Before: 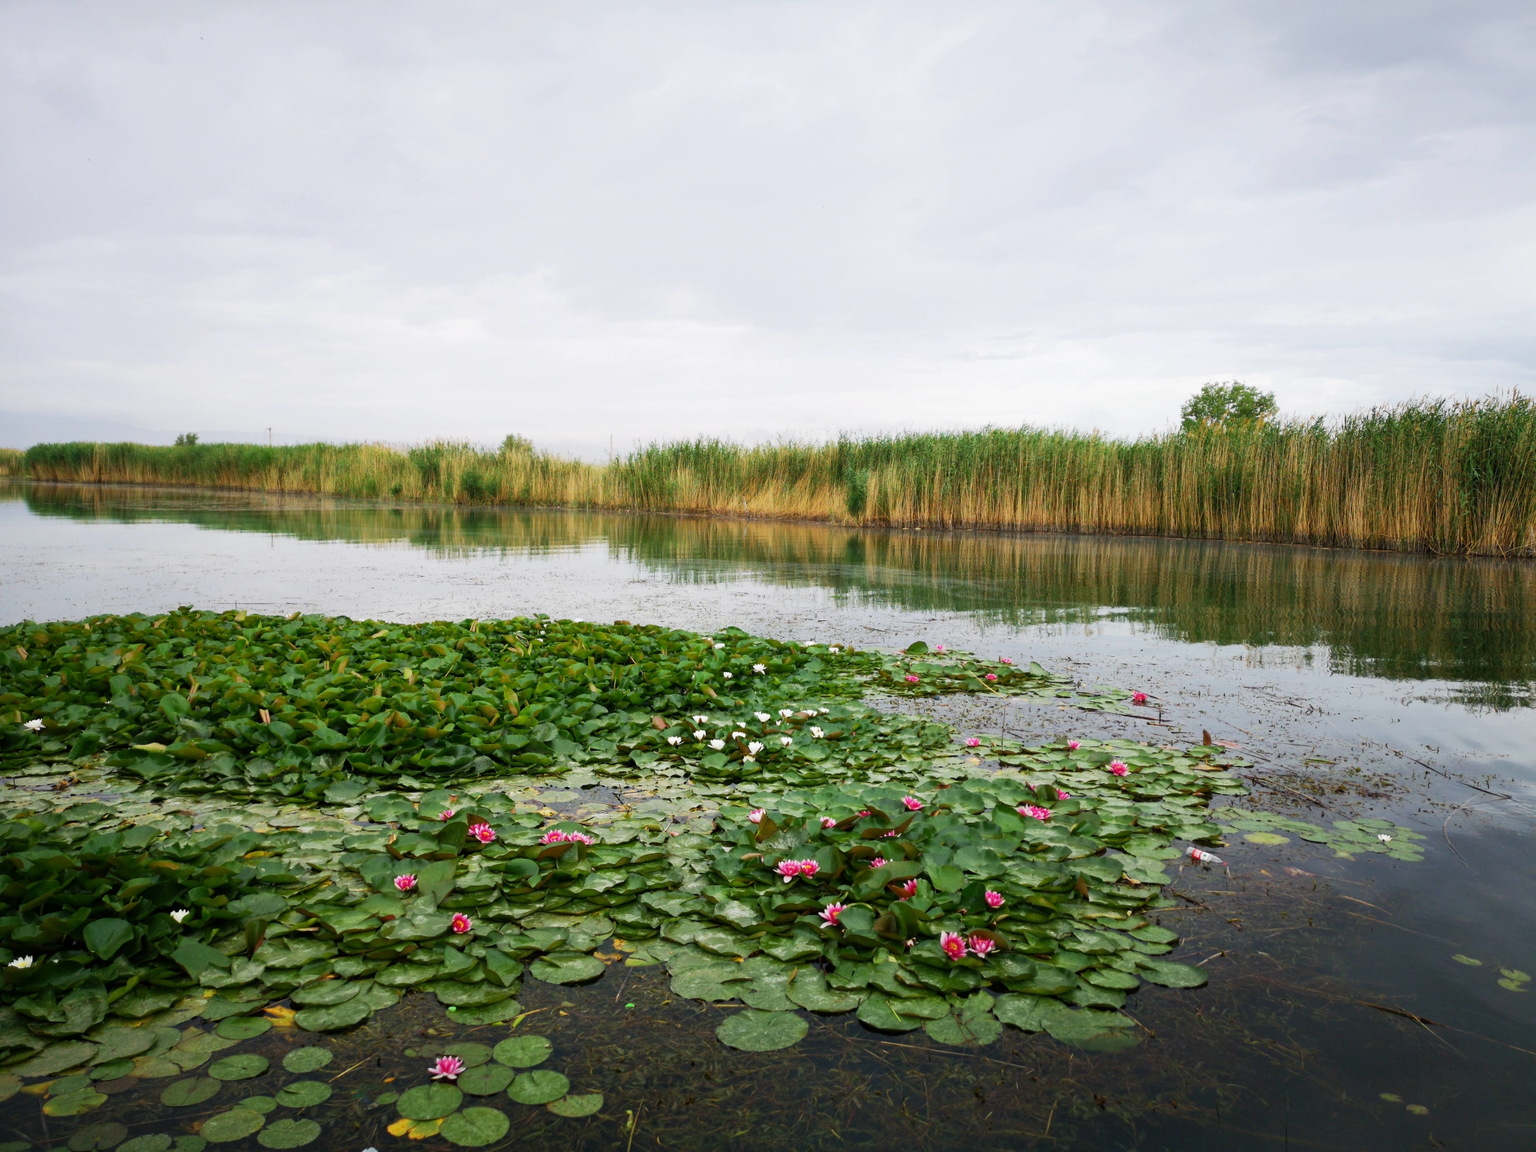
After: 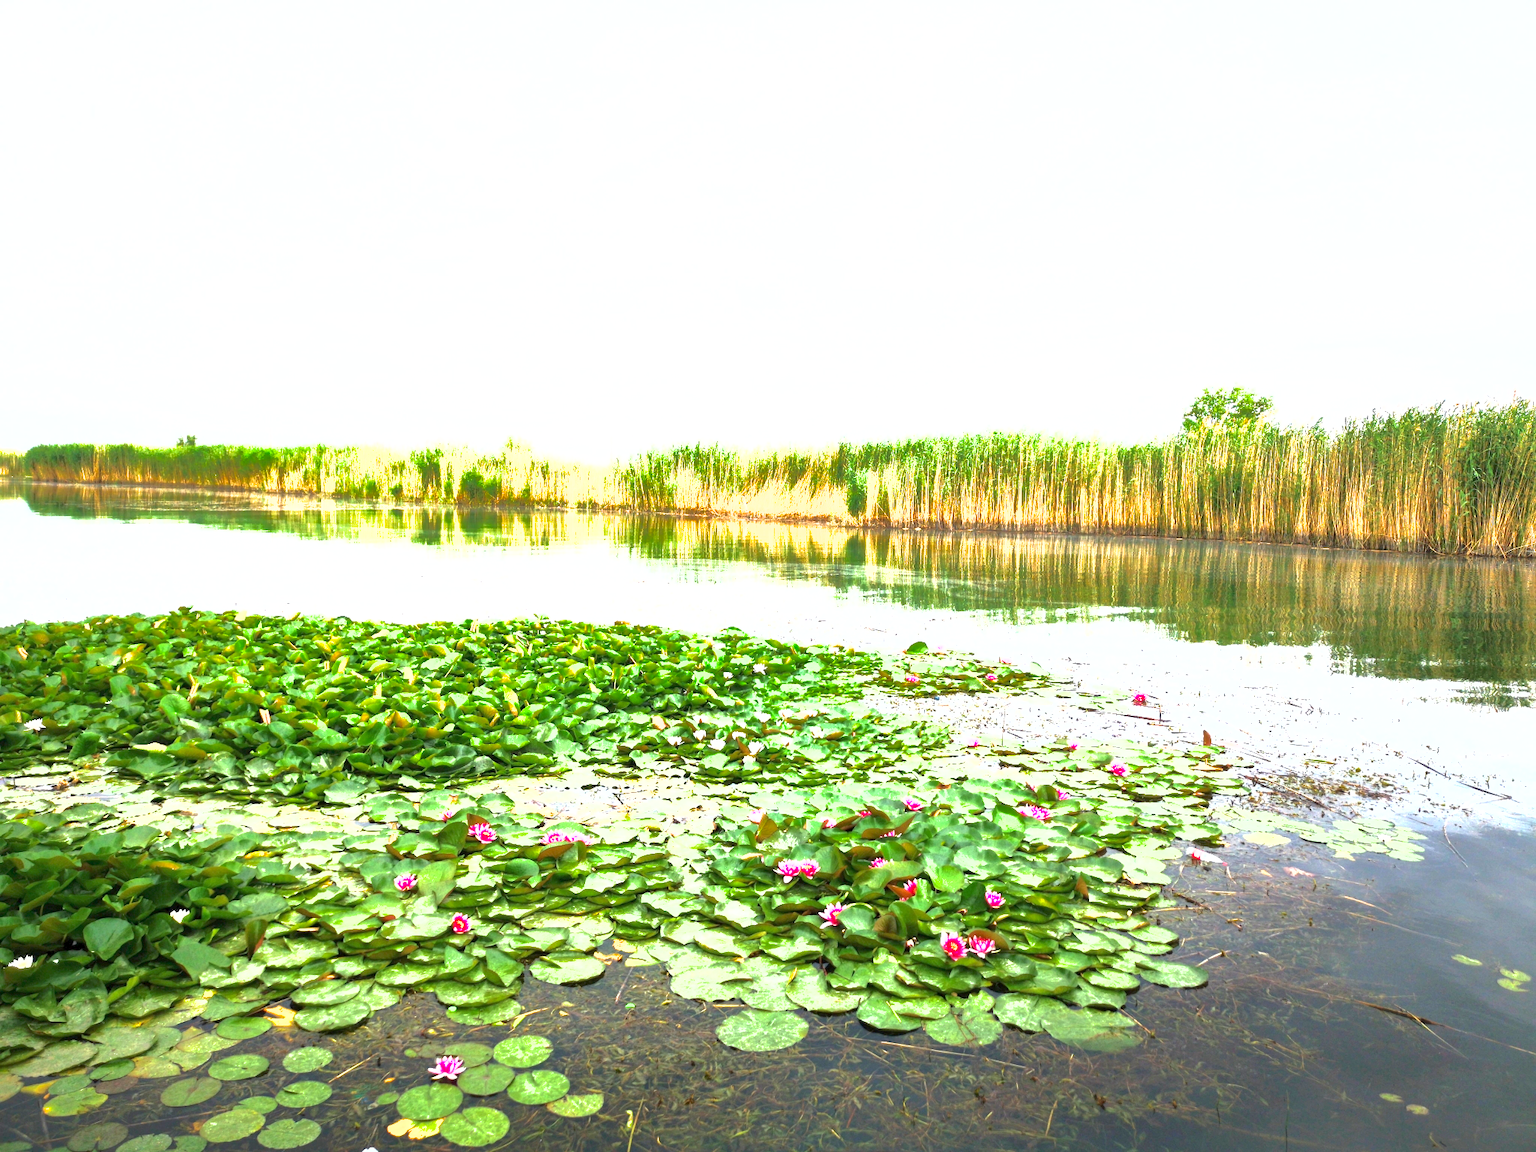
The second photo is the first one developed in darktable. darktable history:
shadows and highlights: on, module defaults
exposure: exposure 2.253 EV, compensate highlight preservation false
